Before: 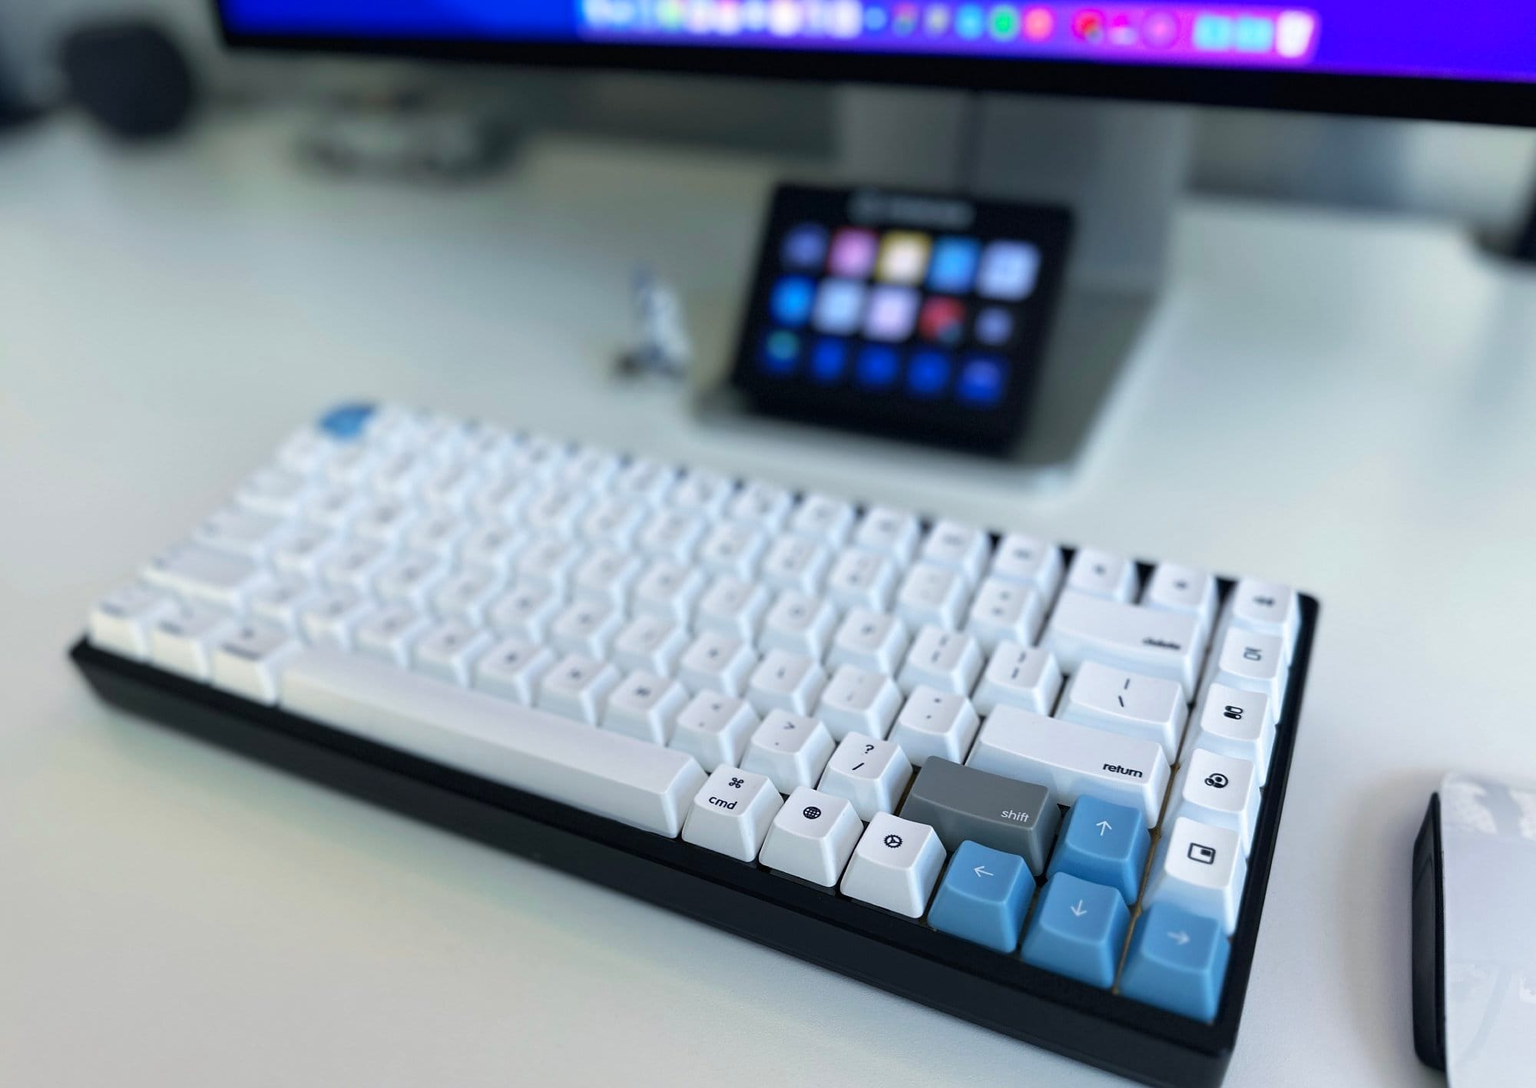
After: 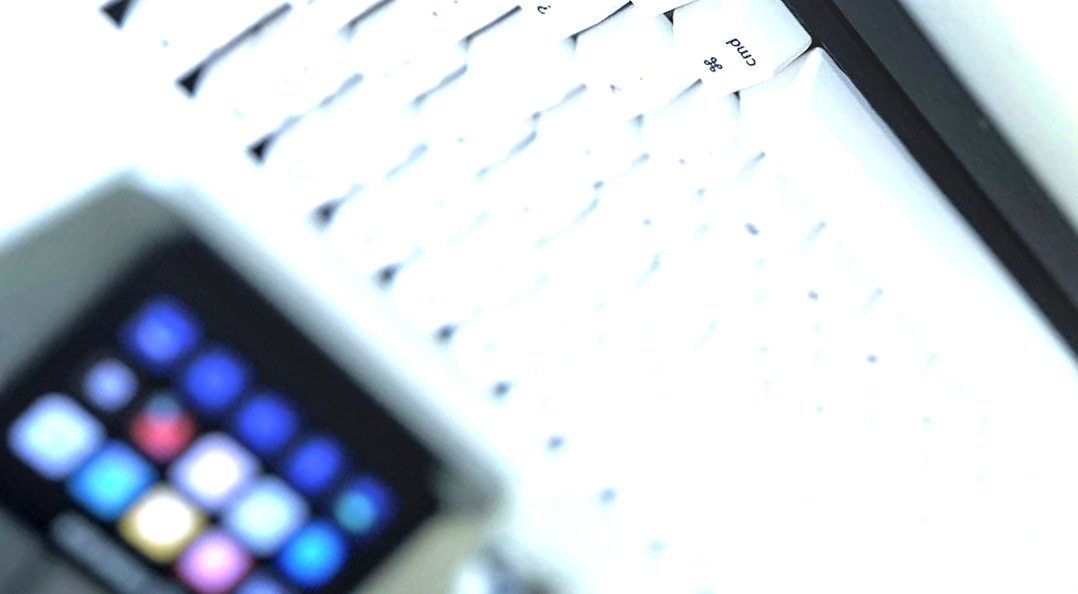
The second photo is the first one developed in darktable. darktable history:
exposure: exposure 0.526 EV, compensate highlight preservation false
crop and rotate: angle 147.43°, left 9.097%, top 15.566%, right 4.459%, bottom 17.17%
local contrast: on, module defaults
tone equalizer: -8 EV -0.725 EV, -7 EV -0.685 EV, -6 EV -0.597 EV, -5 EV -0.424 EV, -3 EV 0.39 EV, -2 EV 0.6 EV, -1 EV 0.686 EV, +0 EV 0.758 EV
